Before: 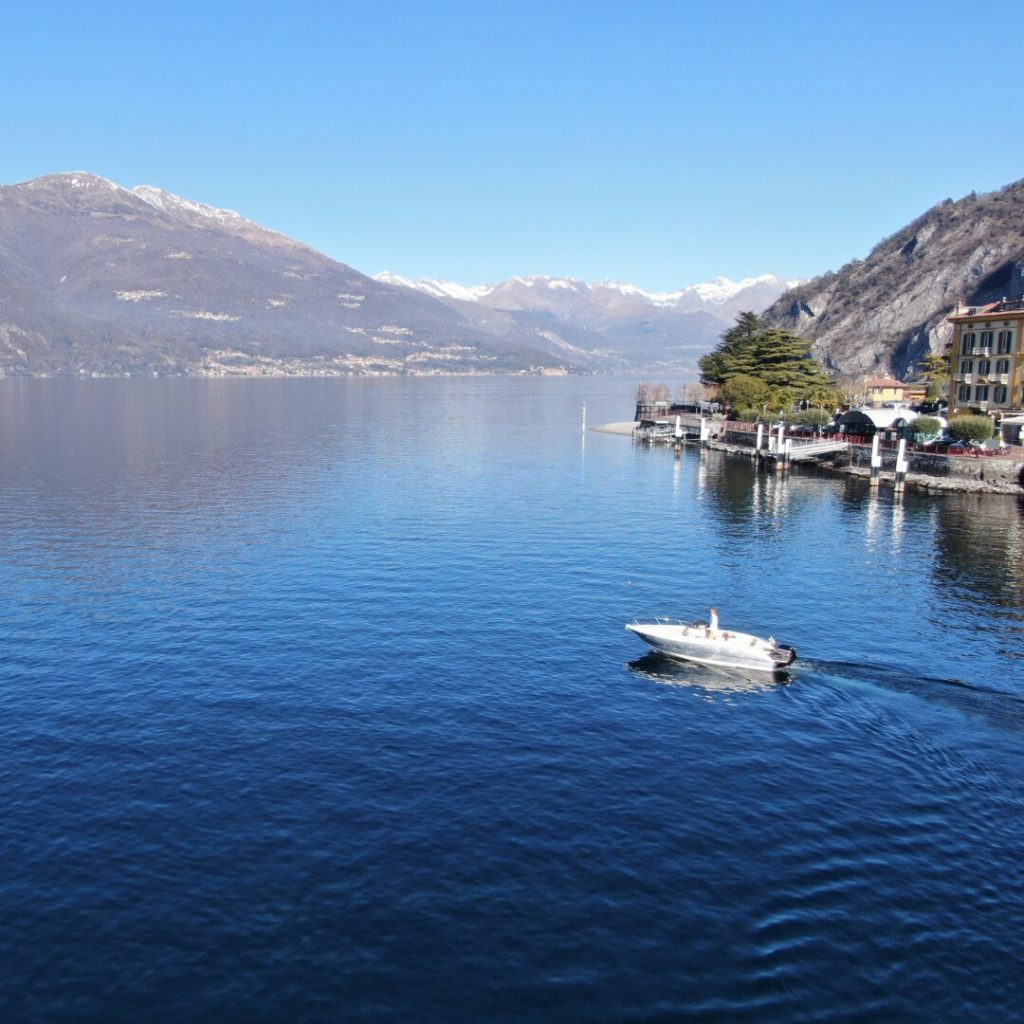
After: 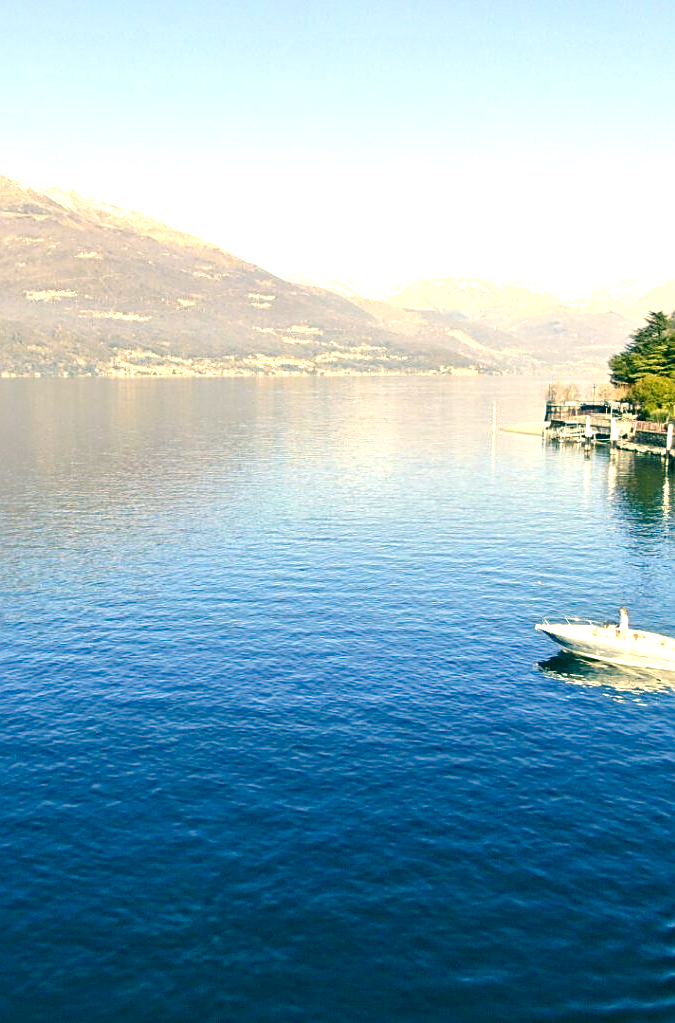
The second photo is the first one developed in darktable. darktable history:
crop and rotate: left 8.824%, right 25.204%
color correction: highlights a* 5.63, highlights b* 33.01, shadows a* -26.63, shadows b* 3.92
sharpen: amount 0.492
exposure: black level correction 0, exposure 1.001 EV, compensate highlight preservation false
color balance rgb: perceptual saturation grading › global saturation 27.59%, perceptual saturation grading › highlights -25.712%, perceptual saturation grading › shadows 25.753%
